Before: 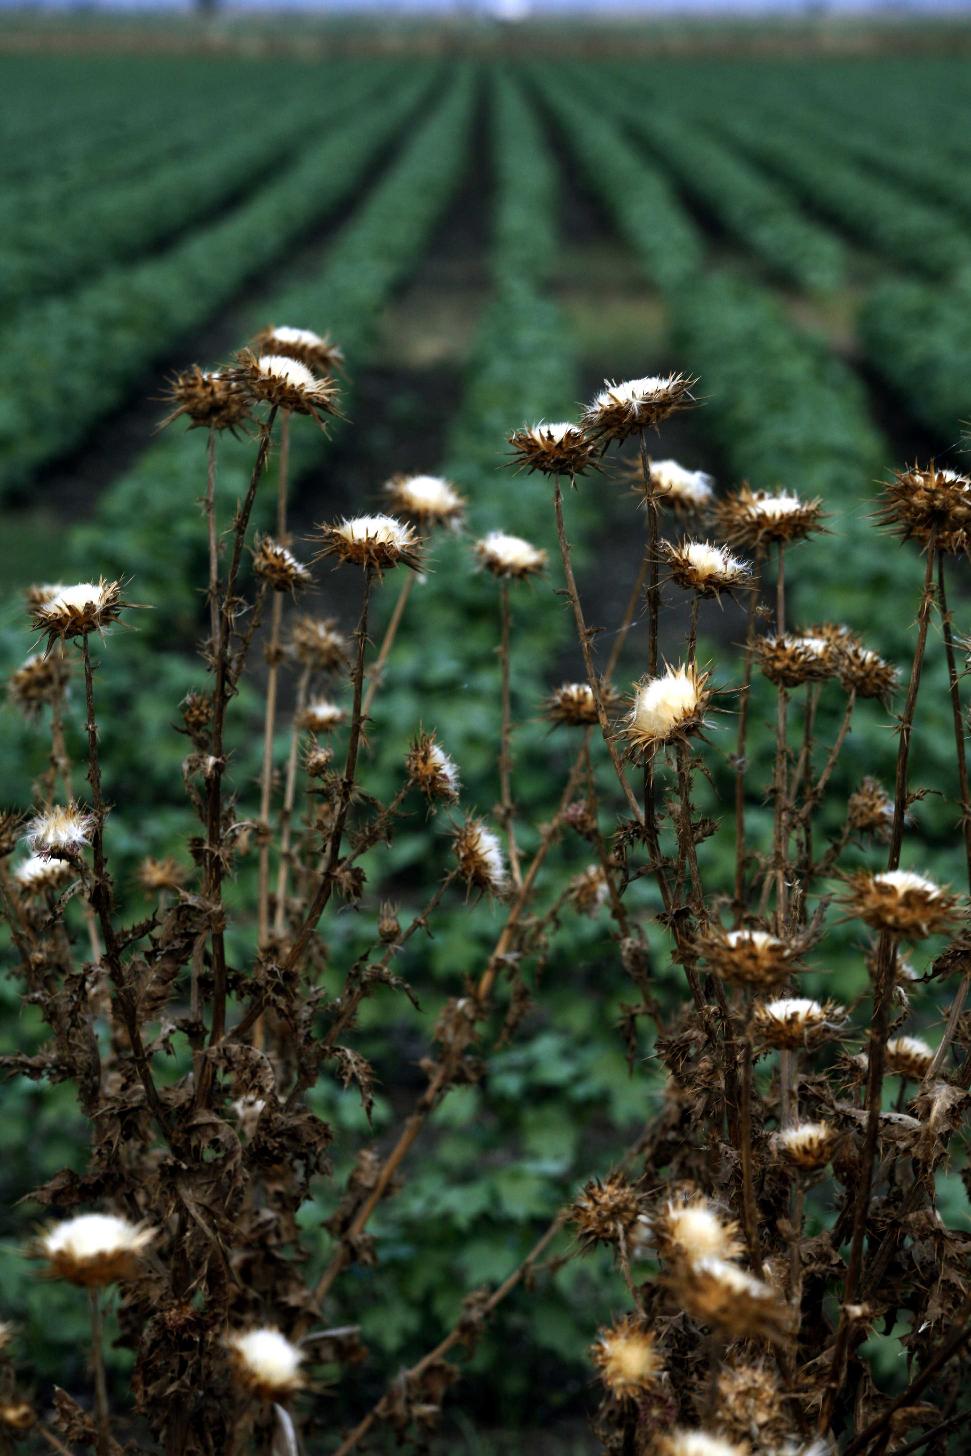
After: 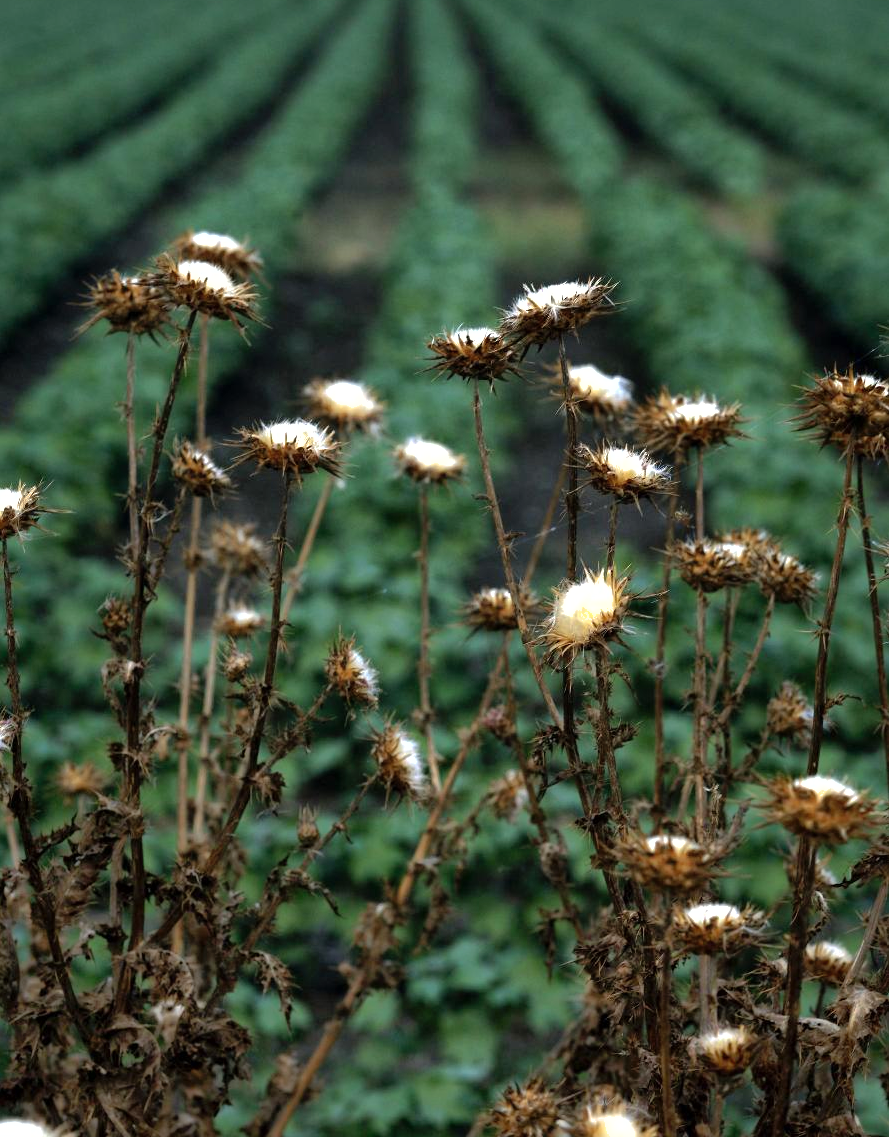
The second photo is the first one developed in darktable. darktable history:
crop: left 8.352%, top 6.567%, bottom 15.324%
shadows and highlights: on, module defaults
tone equalizer: -8 EV -0.41 EV, -7 EV -0.398 EV, -6 EV -0.347 EV, -5 EV -0.202 EV, -3 EV 0.192 EV, -2 EV 0.34 EV, -1 EV 0.41 EV, +0 EV 0.394 EV, mask exposure compensation -0.488 EV
color correction: highlights b* 0.018
